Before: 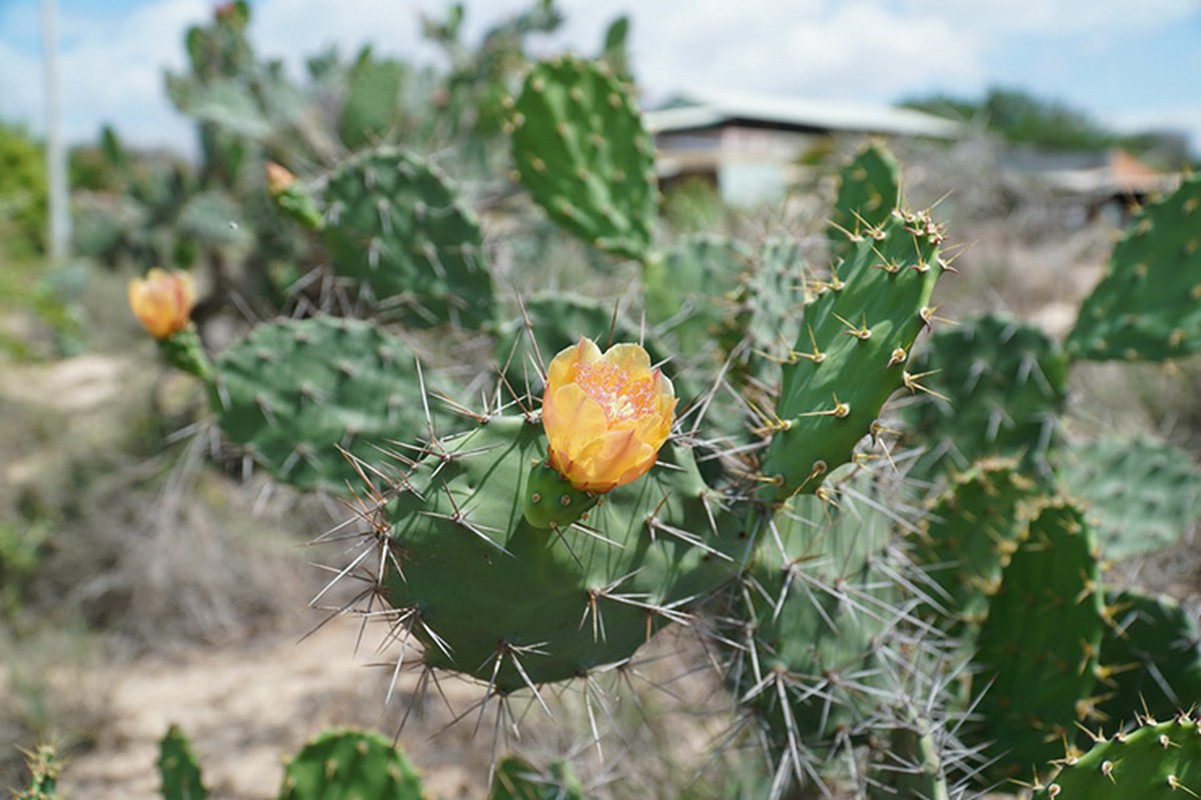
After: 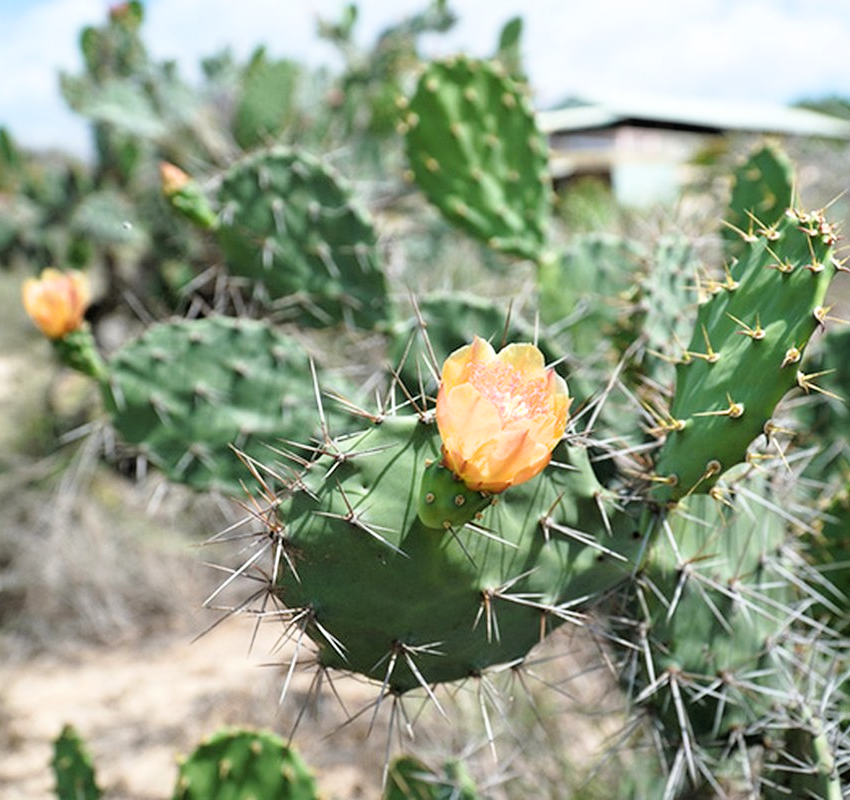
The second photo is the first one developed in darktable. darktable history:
exposure: exposure 0.493 EV
crop and rotate: left 8.985%, right 20.188%
filmic rgb: black relative exposure -4.9 EV, white relative exposure 2.83 EV, hardness 3.7
